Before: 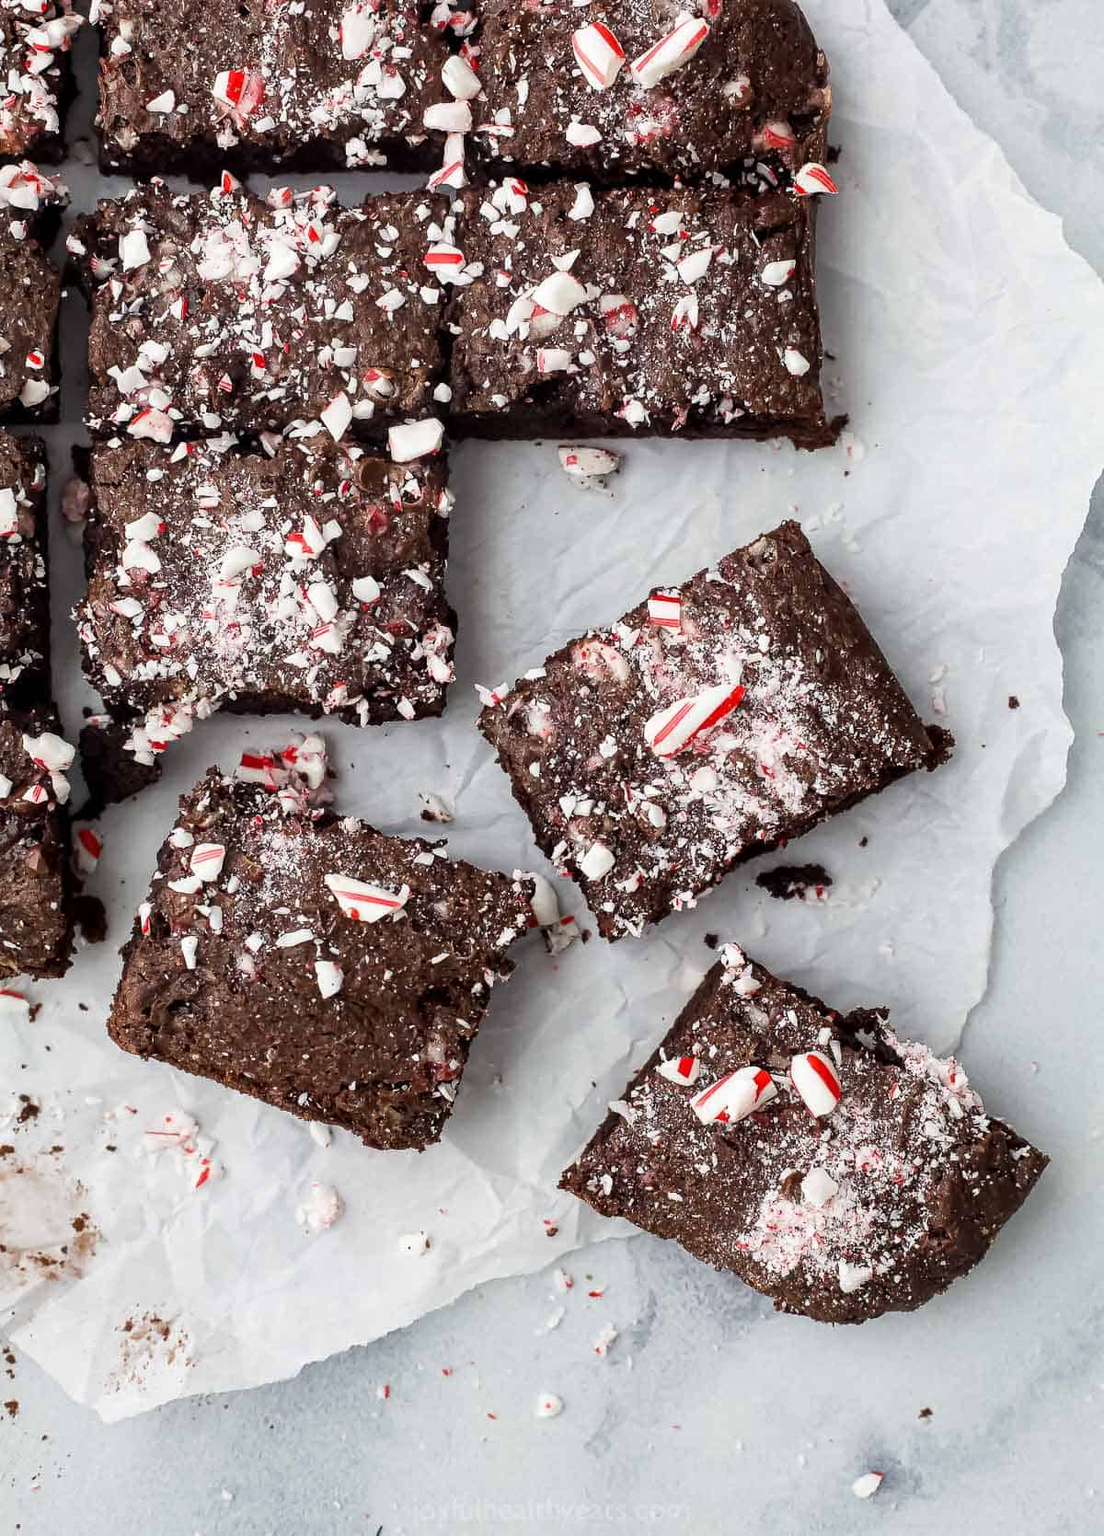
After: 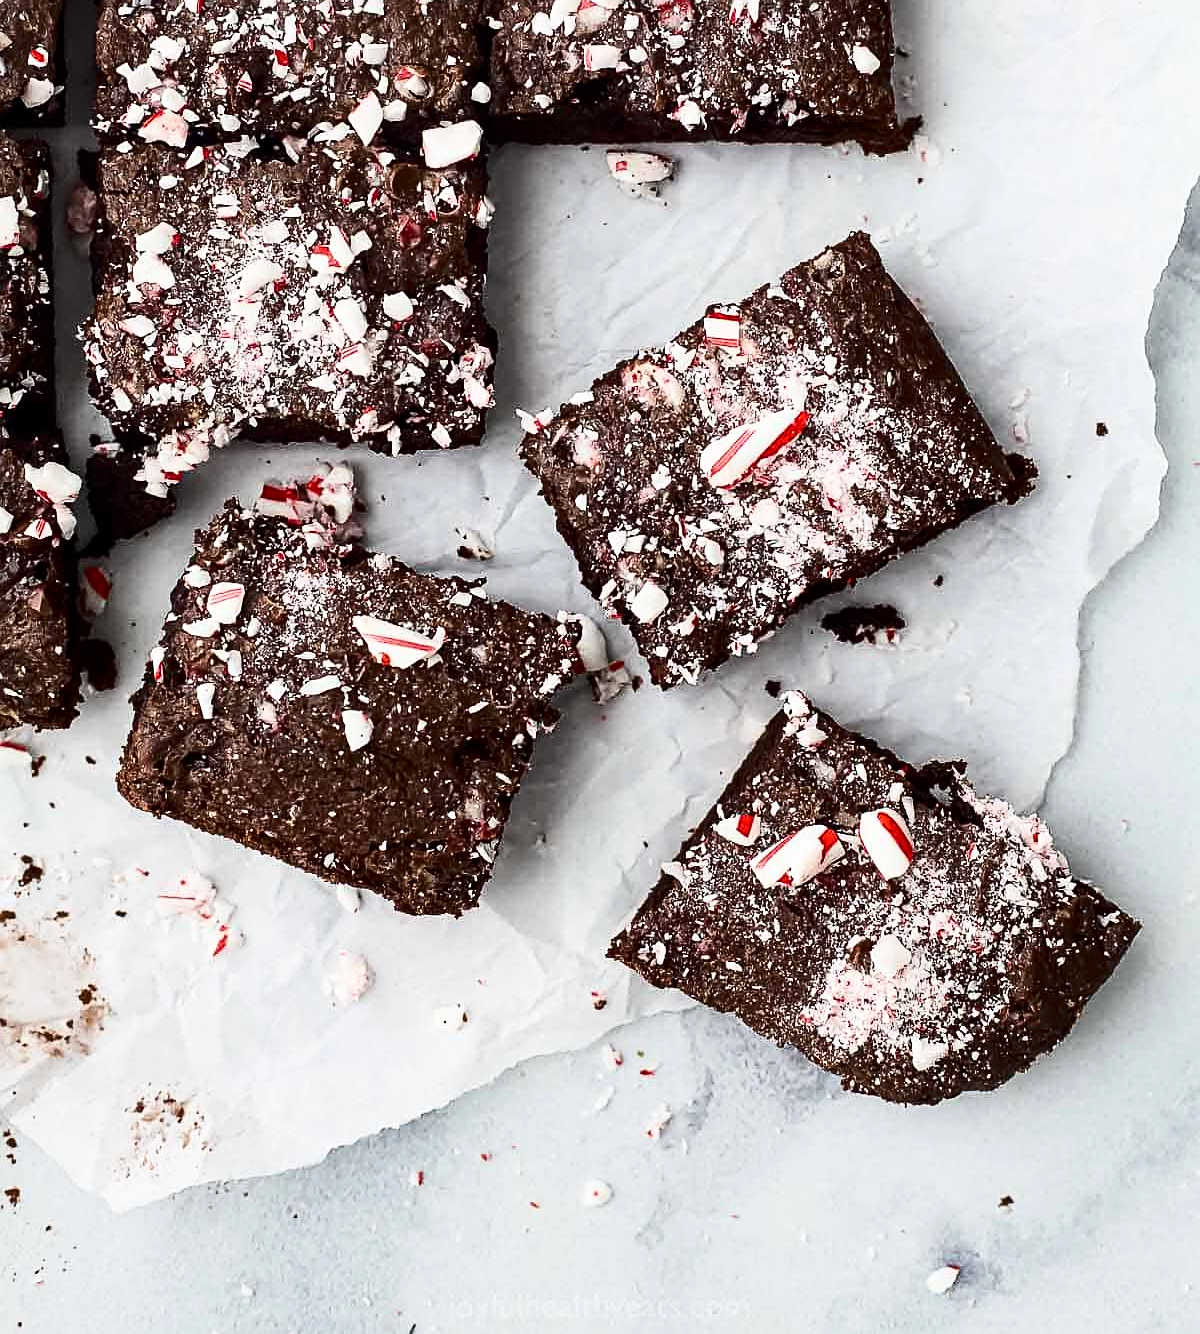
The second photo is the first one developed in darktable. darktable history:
crop and rotate: top 20.051%
sharpen: on, module defaults
contrast brightness saturation: contrast 0.278
